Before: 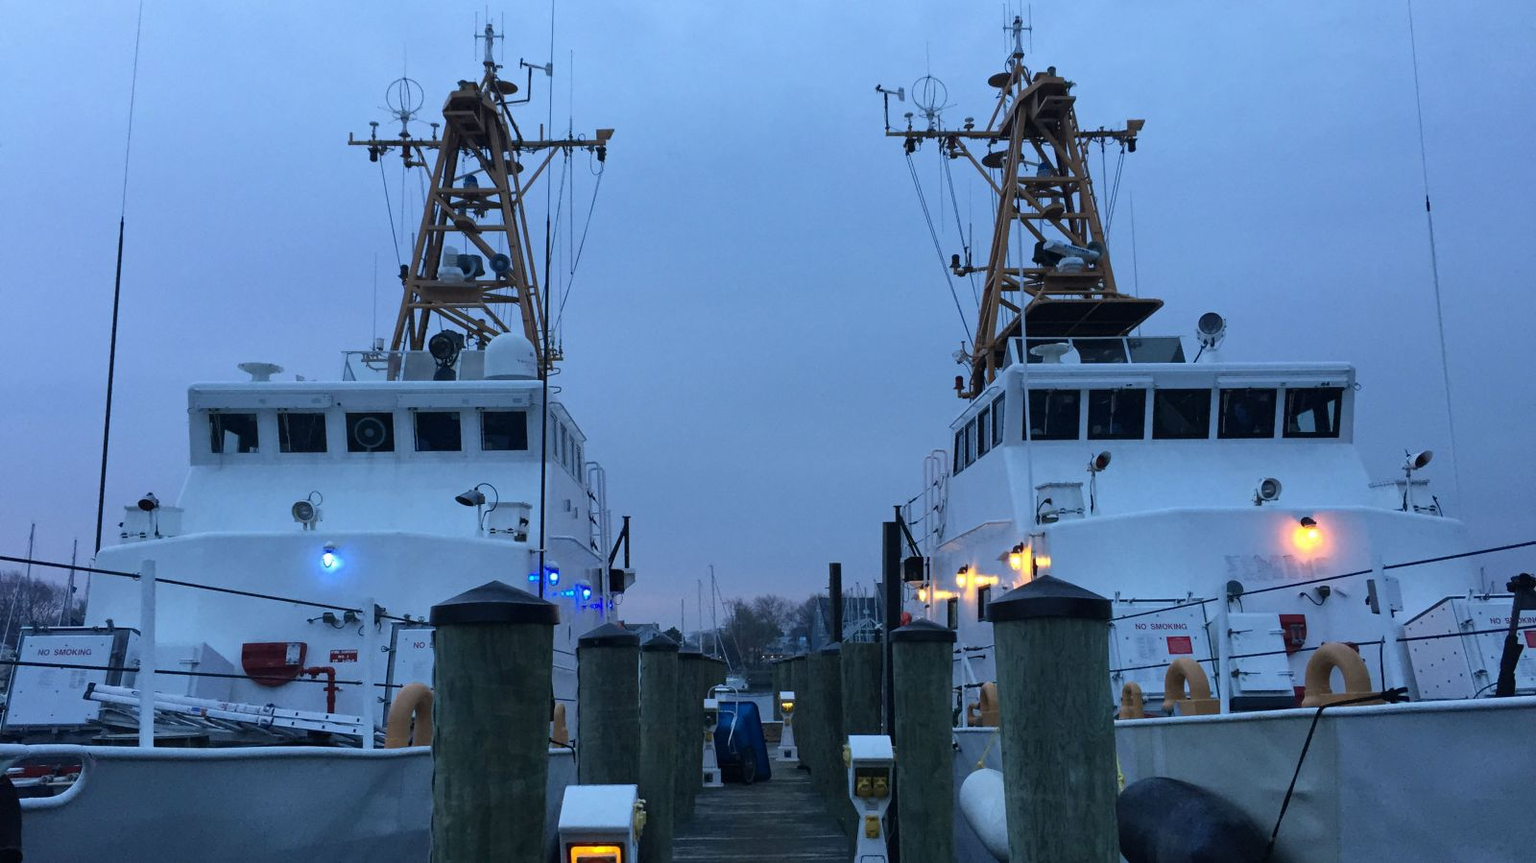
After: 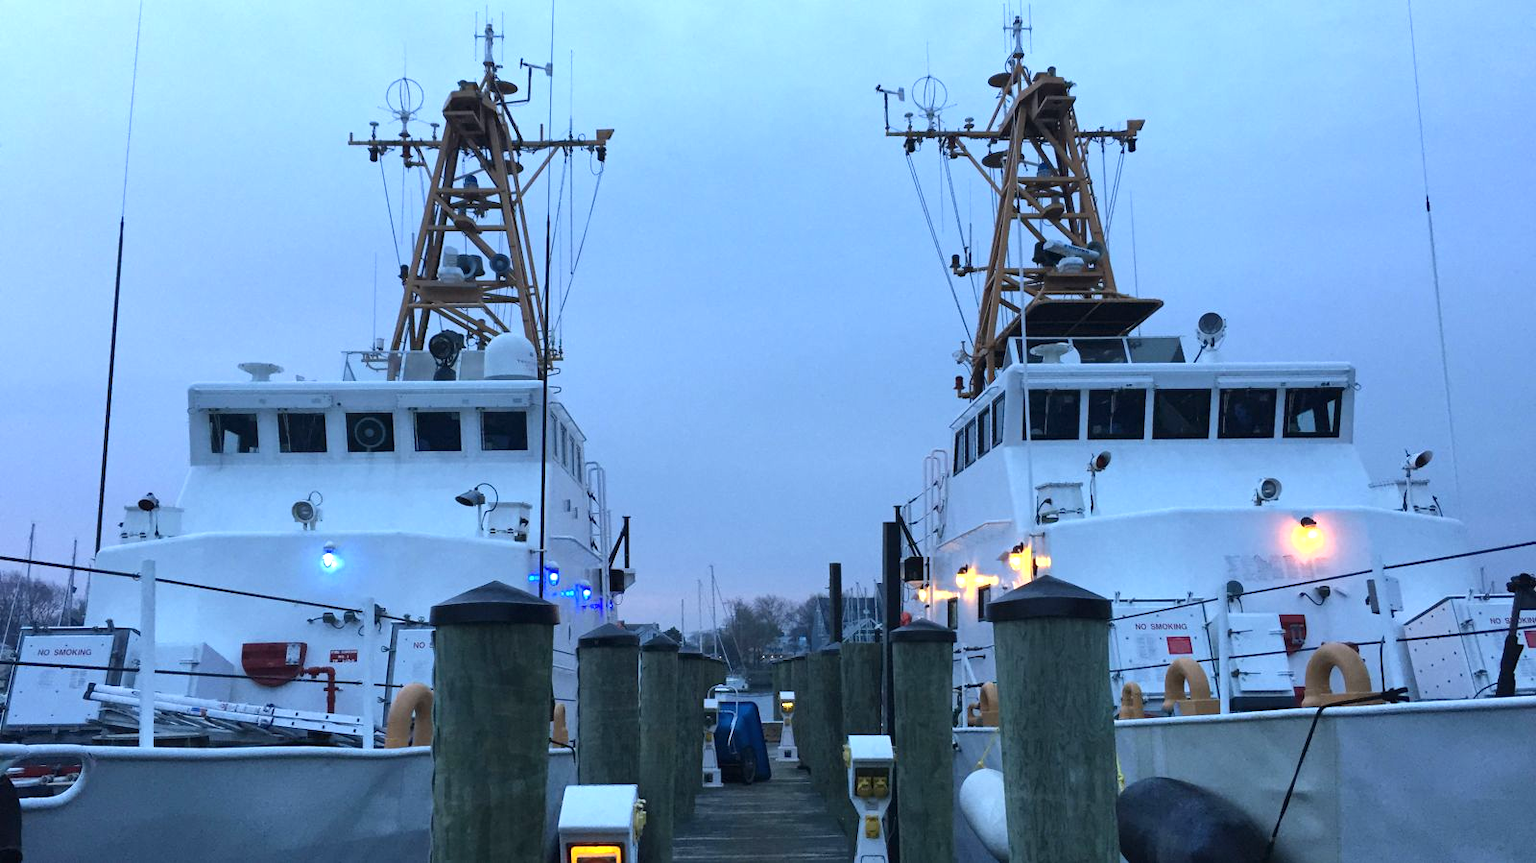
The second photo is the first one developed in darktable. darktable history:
tone equalizer: edges refinement/feathering 500, mask exposure compensation -1.57 EV, preserve details no
exposure: black level correction 0, exposure 0.697 EV, compensate highlight preservation false
